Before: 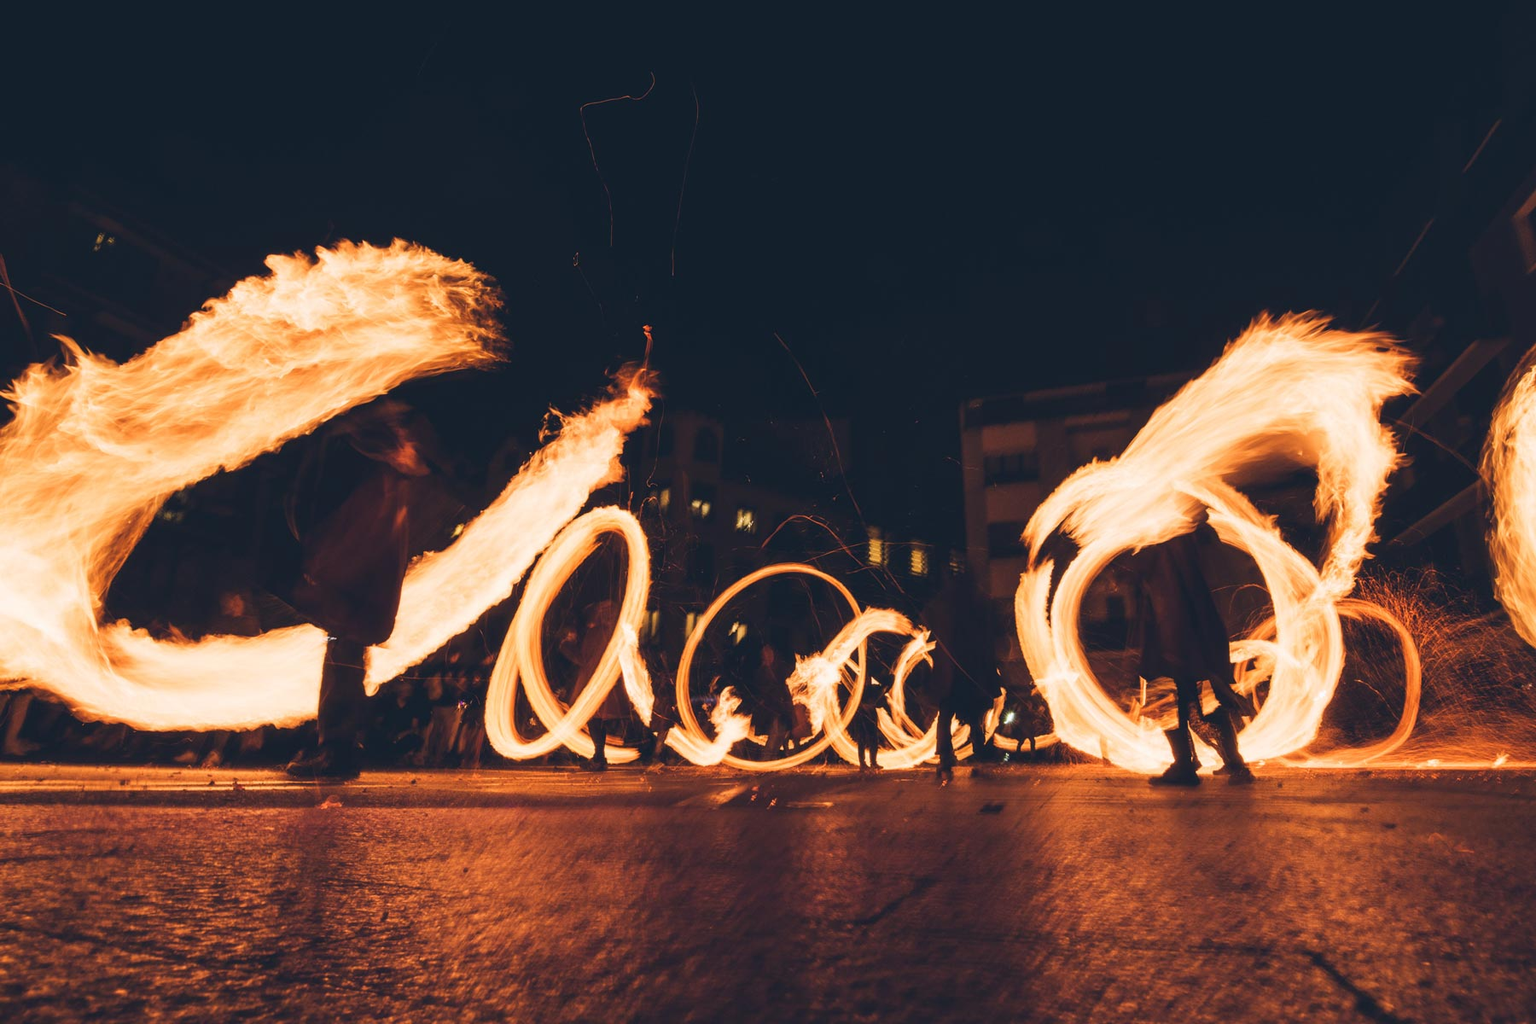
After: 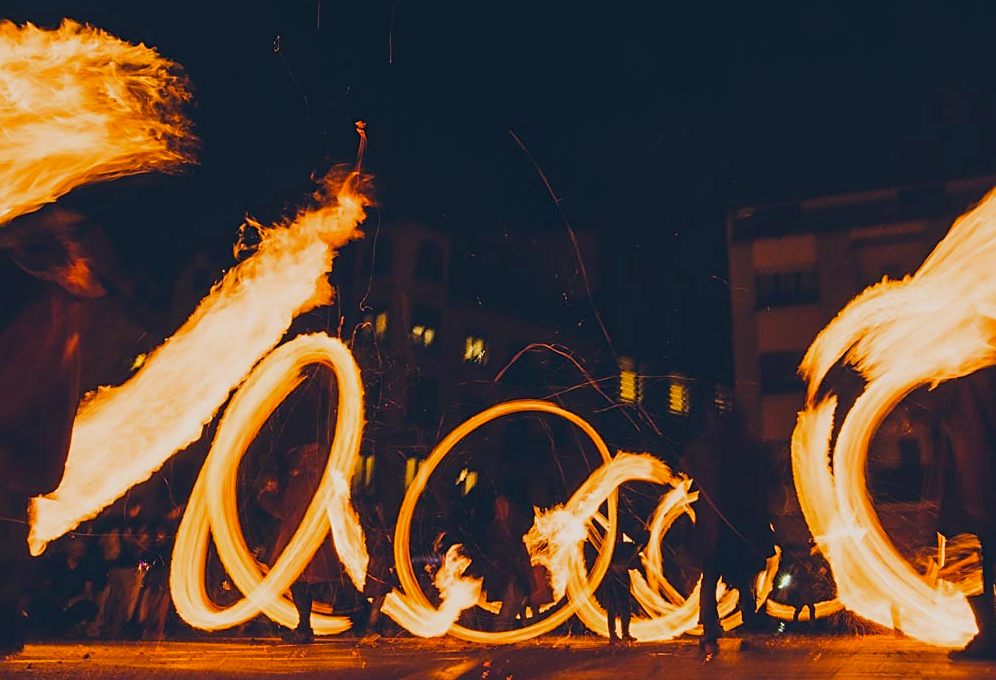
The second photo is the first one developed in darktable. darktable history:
exposure: exposure -0.447 EV, compensate exposure bias true, compensate highlight preservation false
sharpen: on, module defaults
color balance rgb: linear chroma grading › shadows -7.867%, linear chroma grading › global chroma 9.837%, perceptual saturation grading › global saturation 24.944%, perceptual brilliance grading › mid-tones 10.074%, perceptual brilliance grading › shadows 15.835%
crop and rotate: left 22.114%, top 21.708%, right 22.551%, bottom 21.616%
